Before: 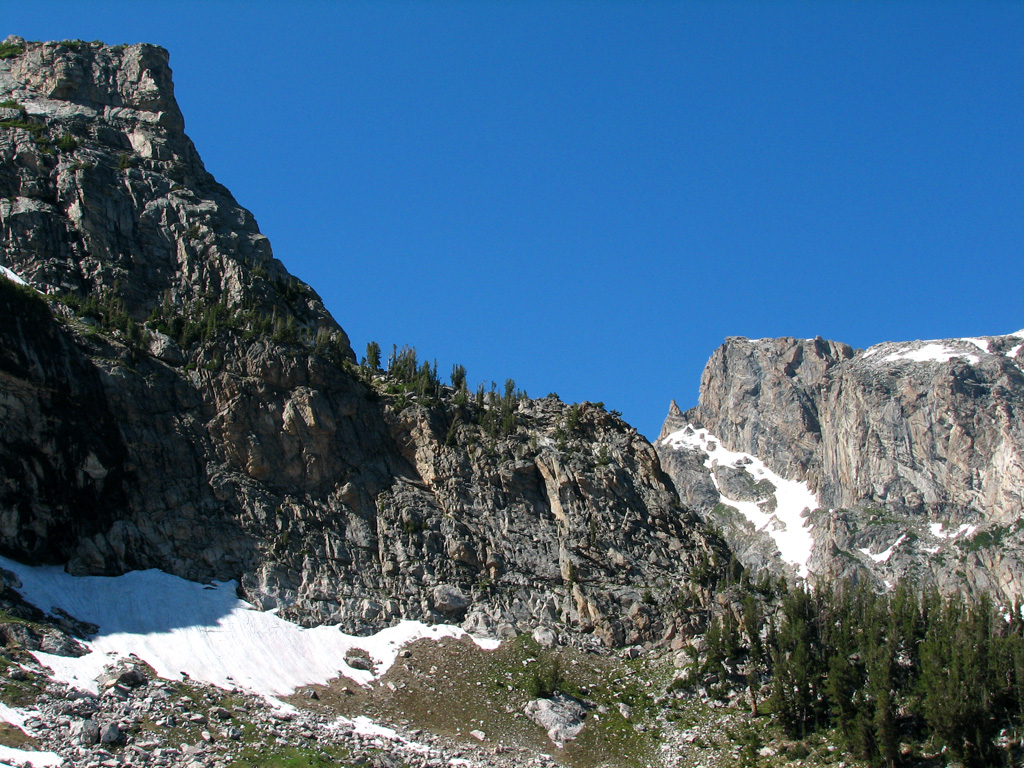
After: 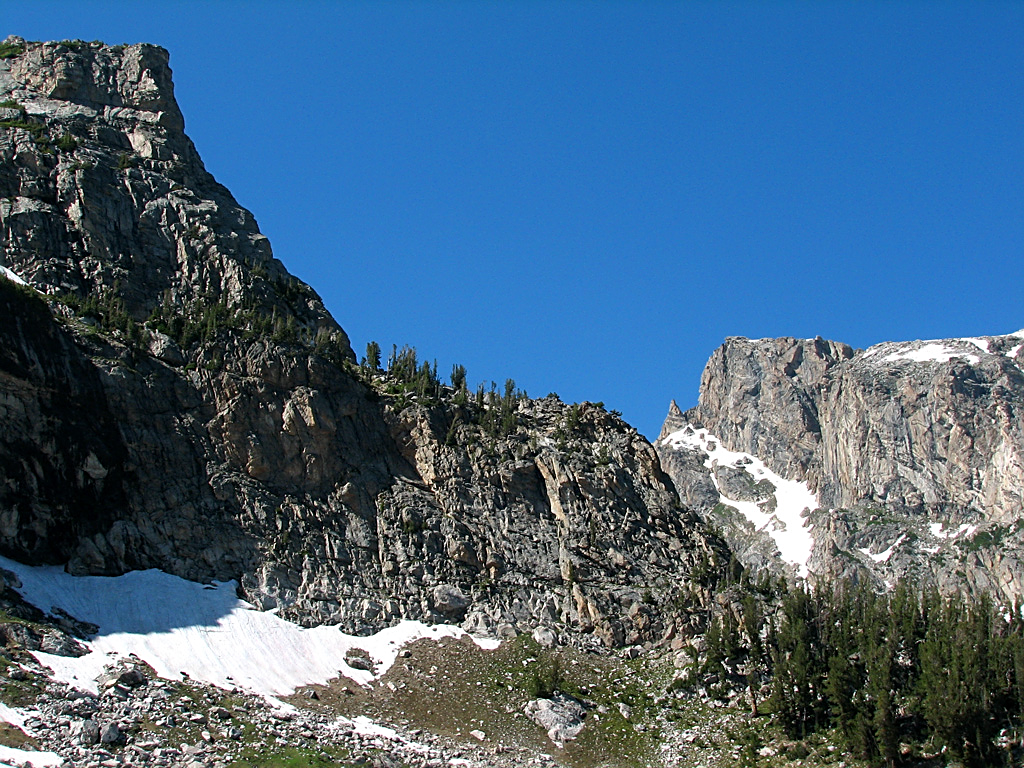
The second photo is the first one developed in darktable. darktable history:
sharpen: amount 0.547
